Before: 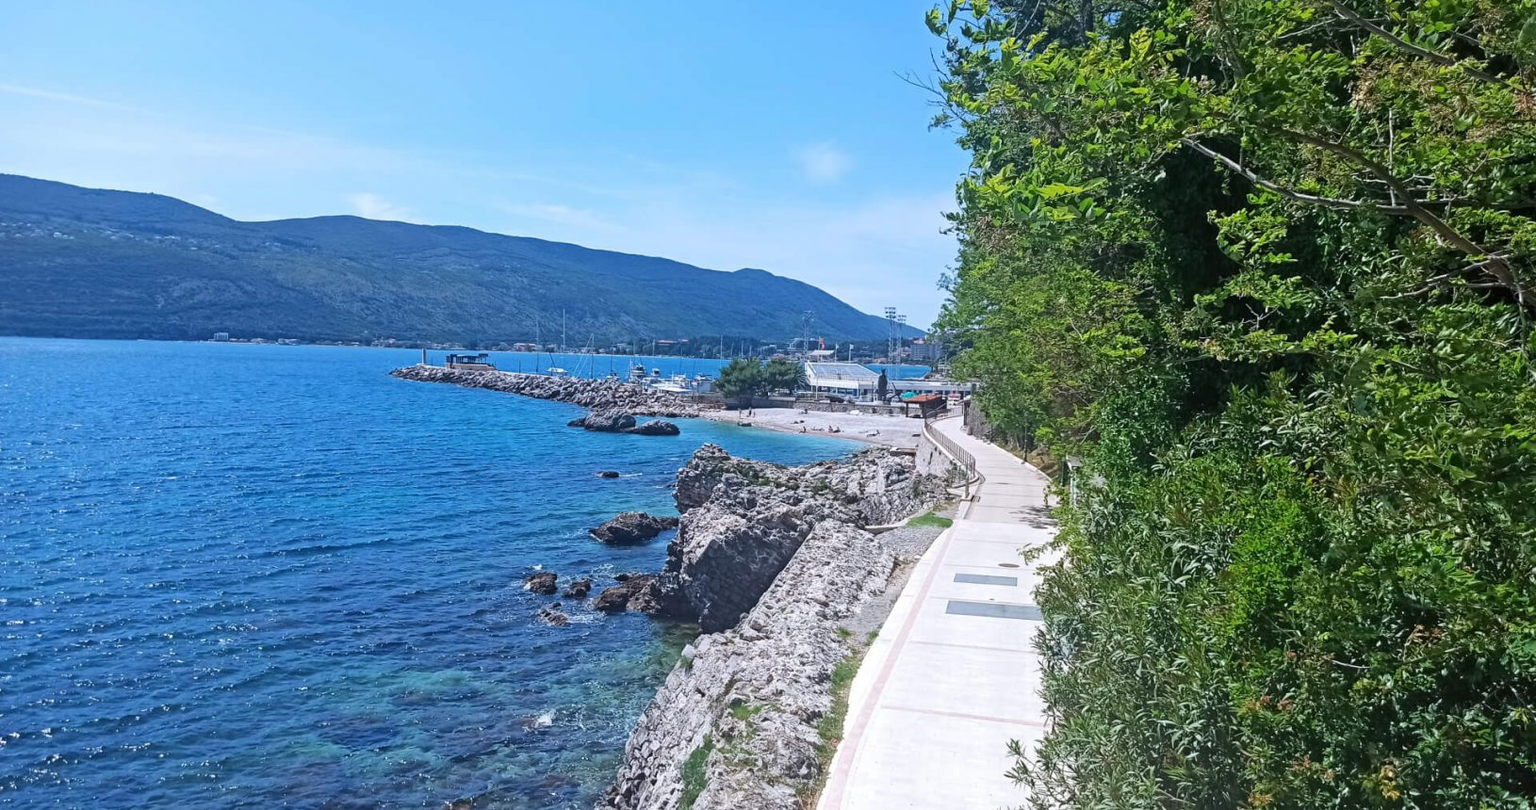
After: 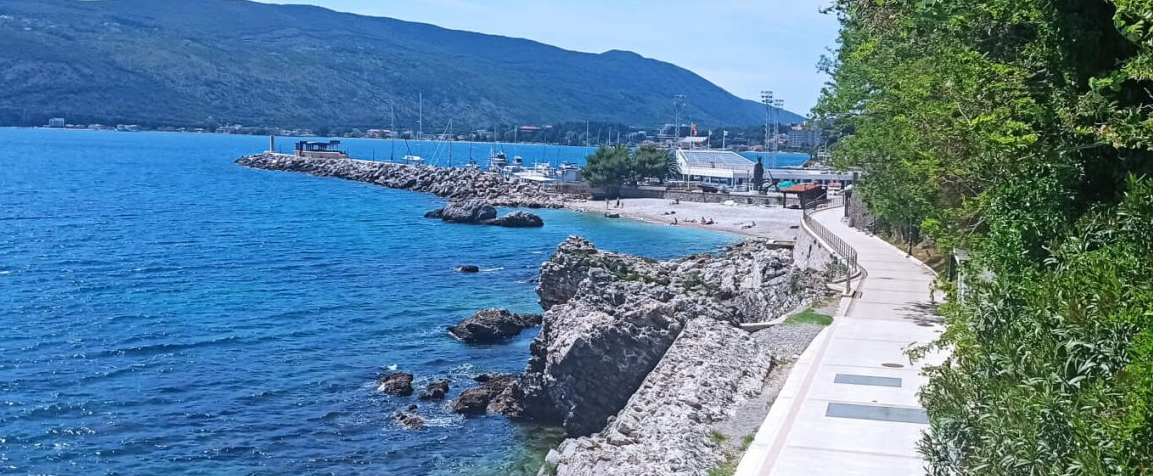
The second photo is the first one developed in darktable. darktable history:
crop: left 10.961%, top 27.386%, right 18.249%, bottom 17.233%
